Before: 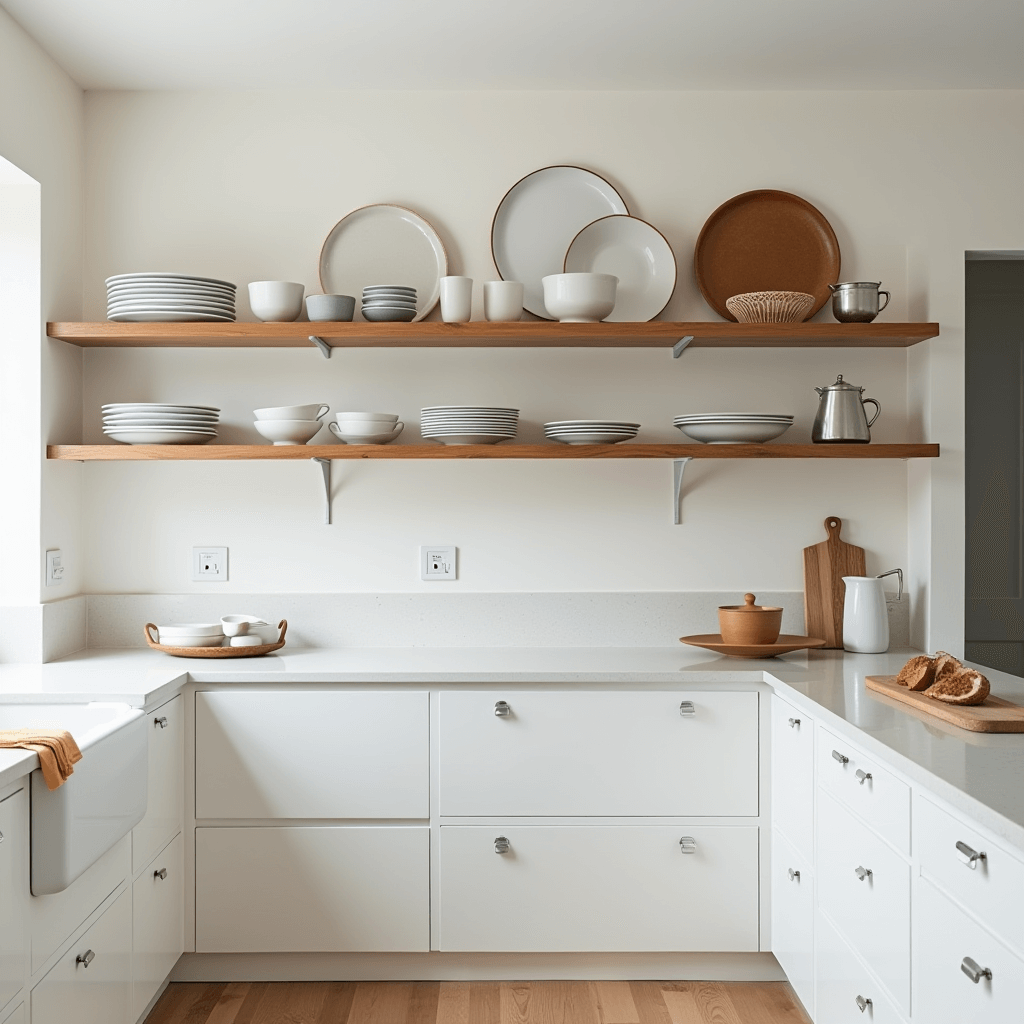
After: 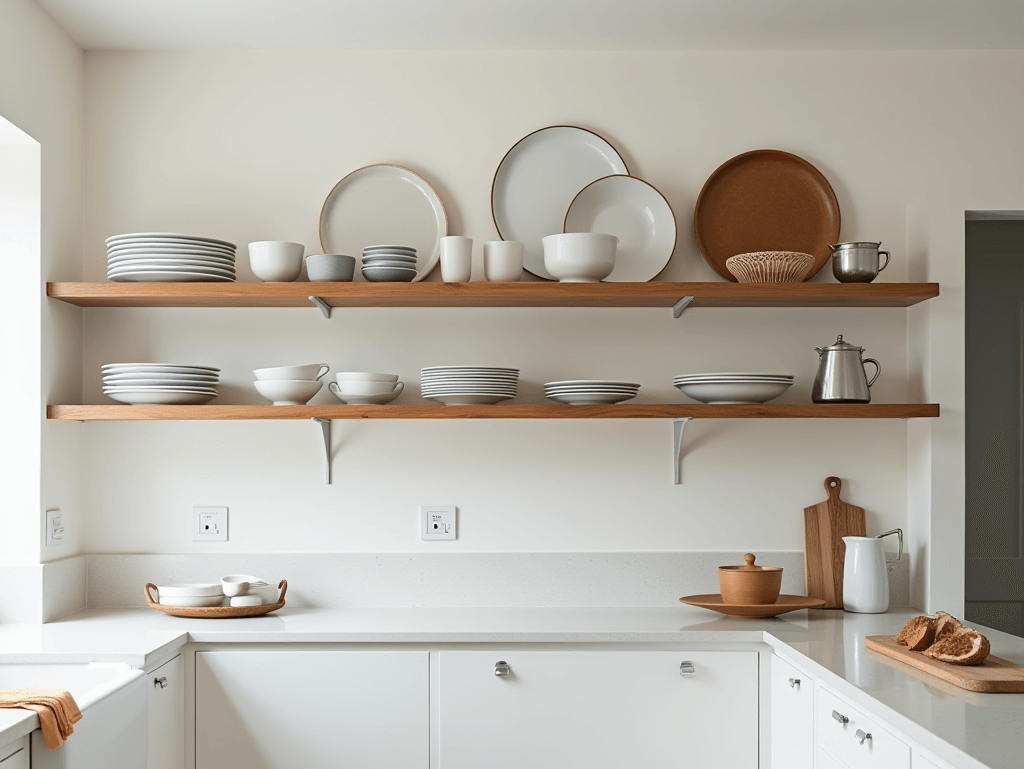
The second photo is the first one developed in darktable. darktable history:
crop: top 3.953%, bottom 20.916%
